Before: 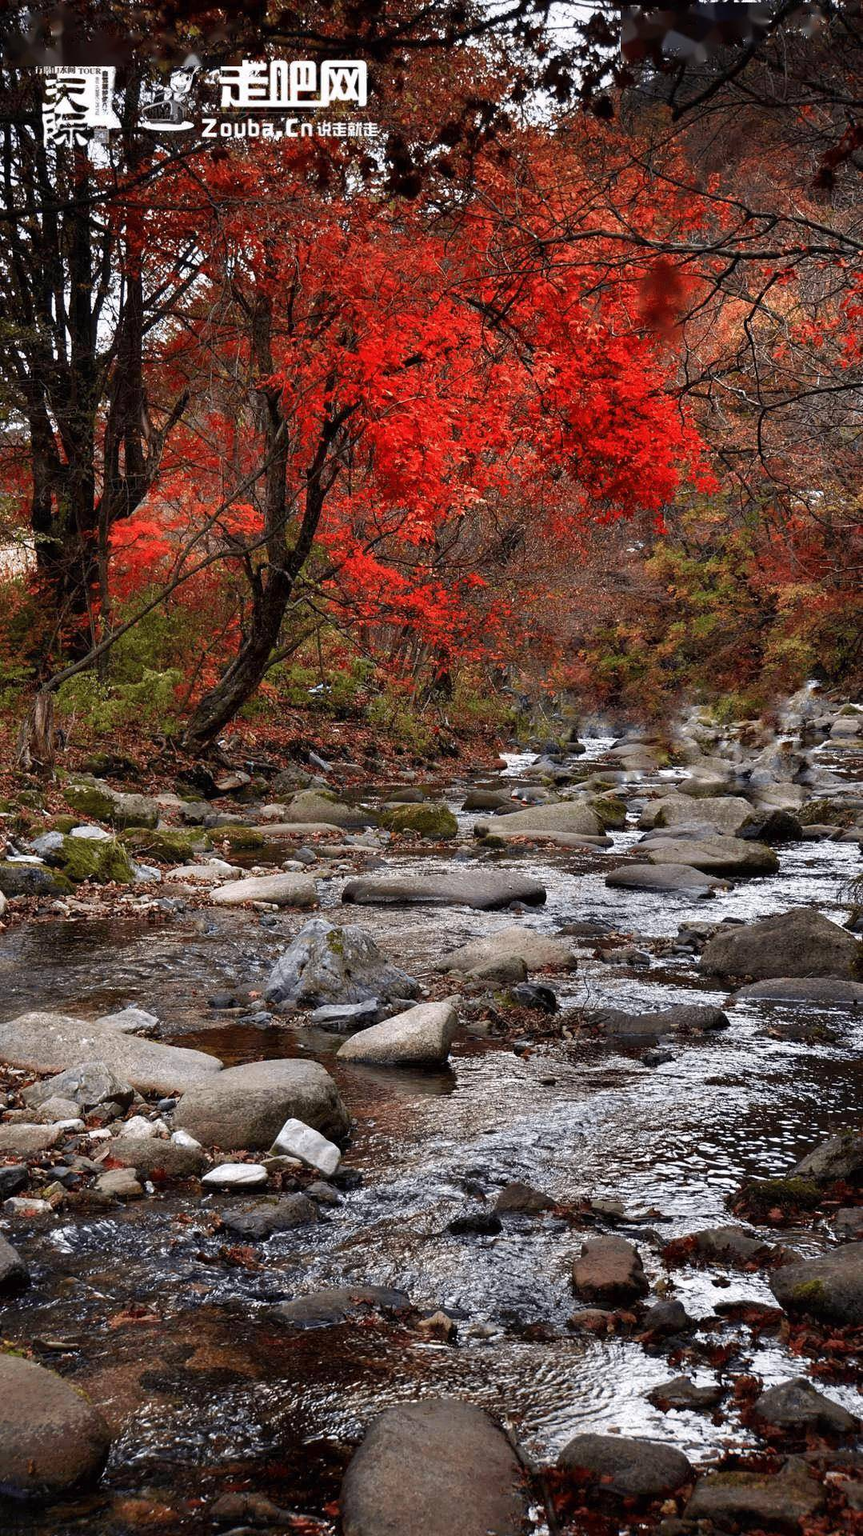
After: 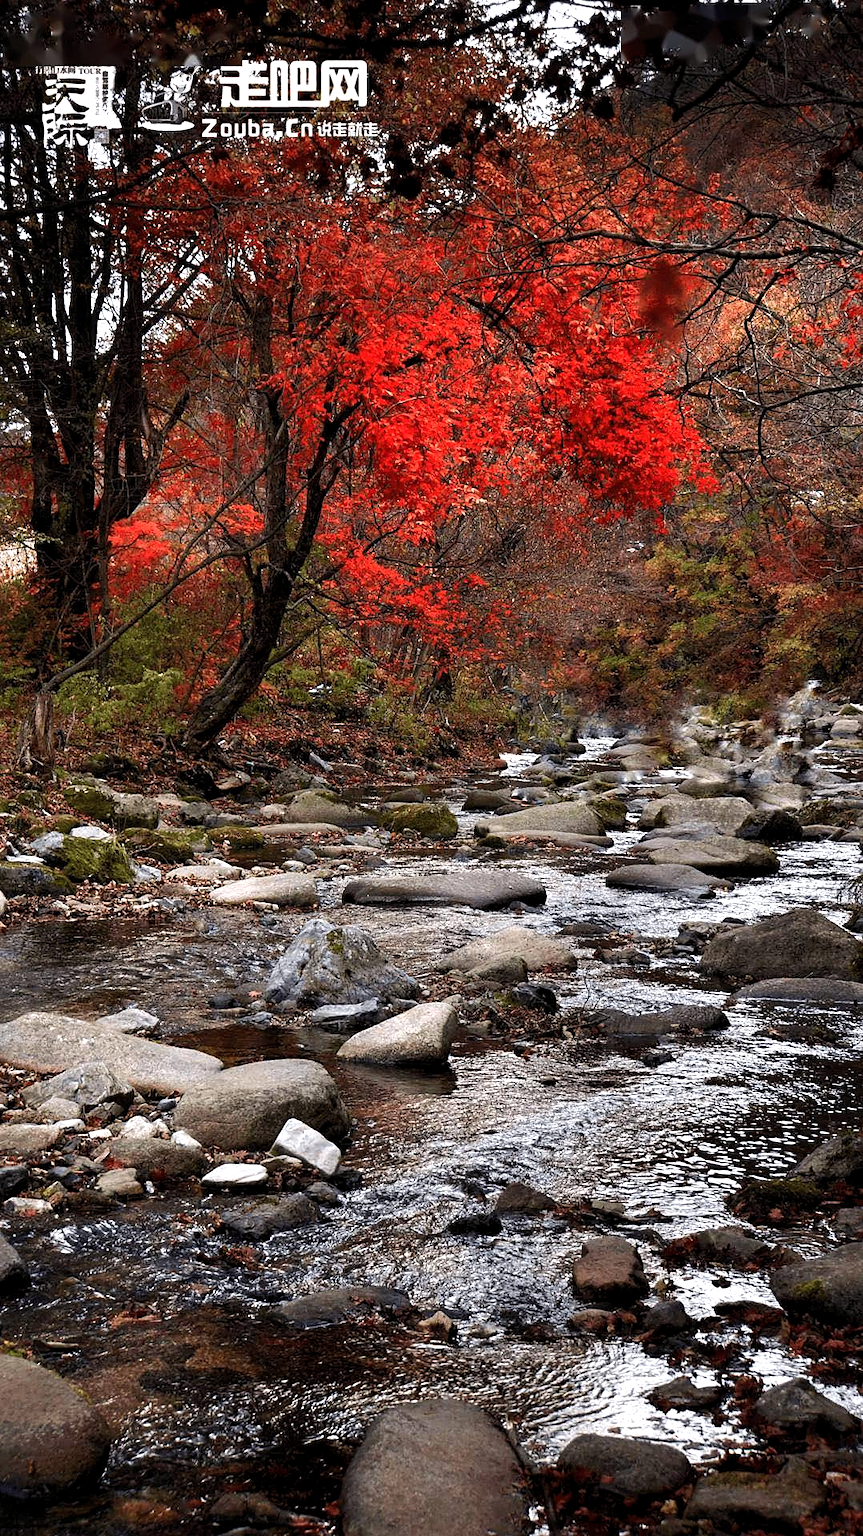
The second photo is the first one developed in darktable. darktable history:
tone equalizer: -8 EV -0.391 EV, -7 EV -0.395 EV, -6 EV -0.366 EV, -5 EV -0.253 EV, -3 EV 0.239 EV, -2 EV 0.34 EV, -1 EV 0.39 EV, +0 EV 0.391 EV, edges refinement/feathering 500, mask exposure compensation -1.57 EV, preserve details guided filter
levels: levels [0.016, 0.5, 0.996]
sharpen: amount 0.203
